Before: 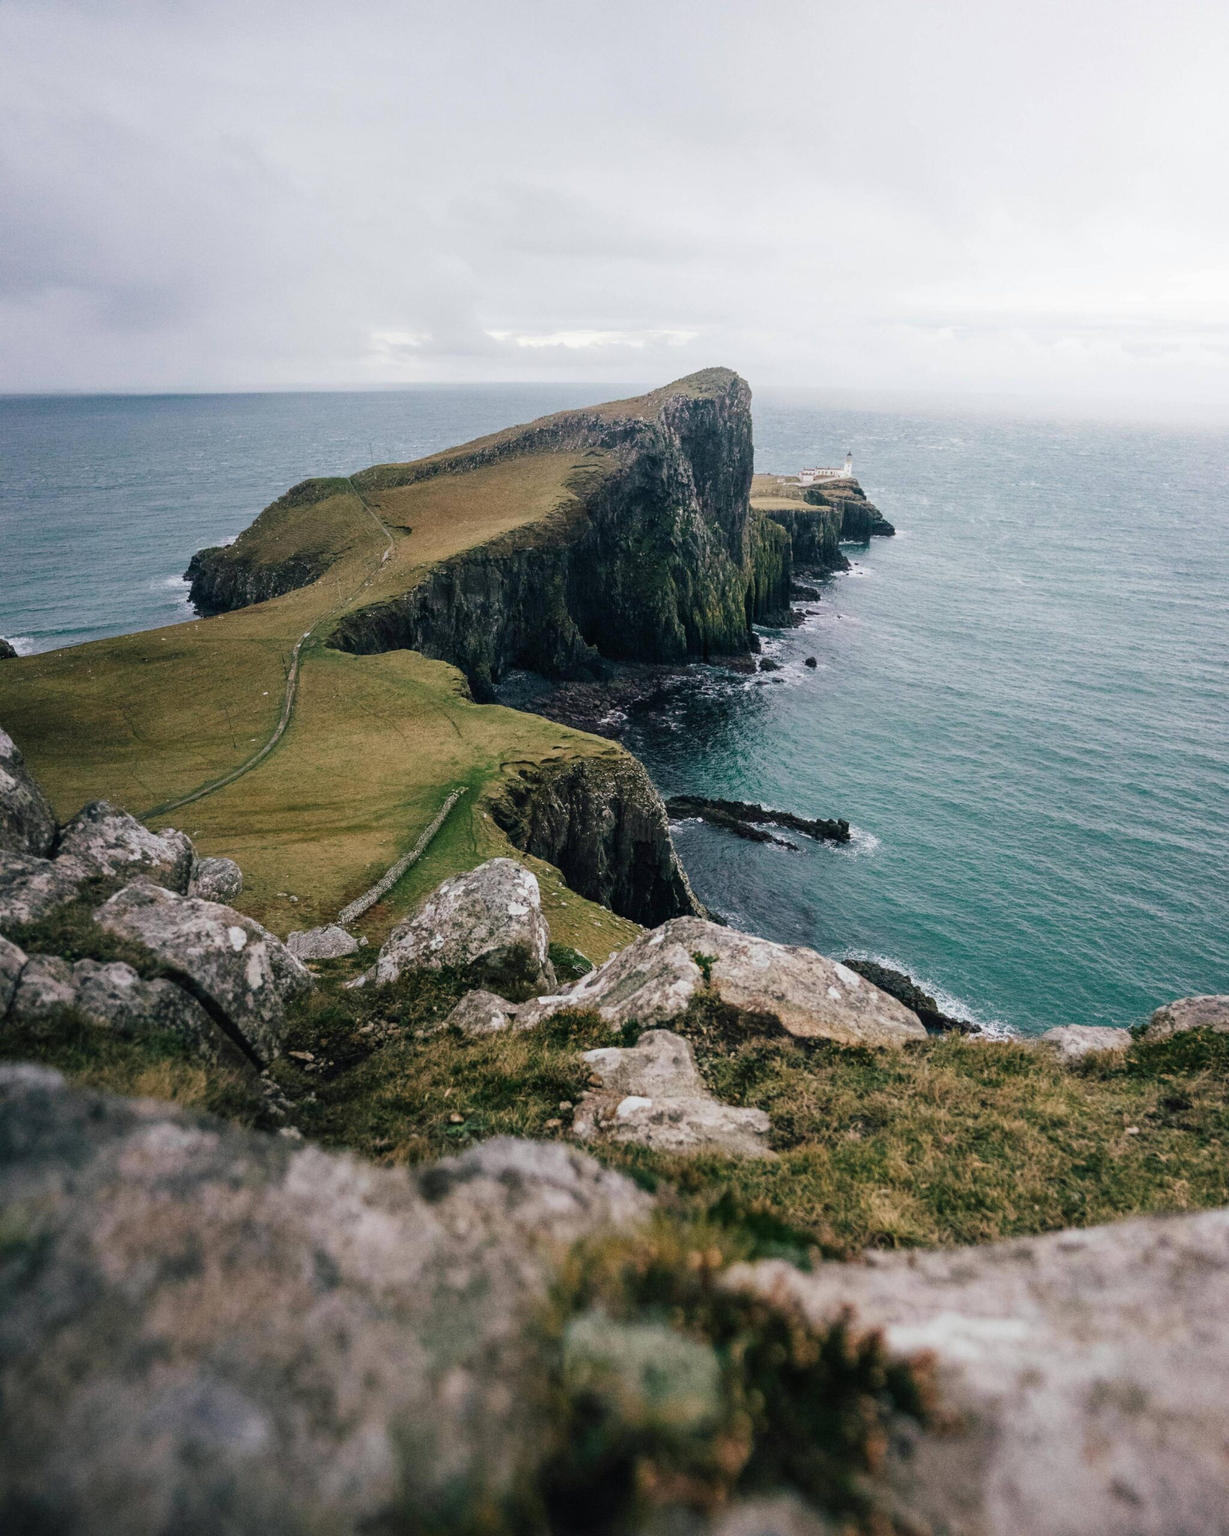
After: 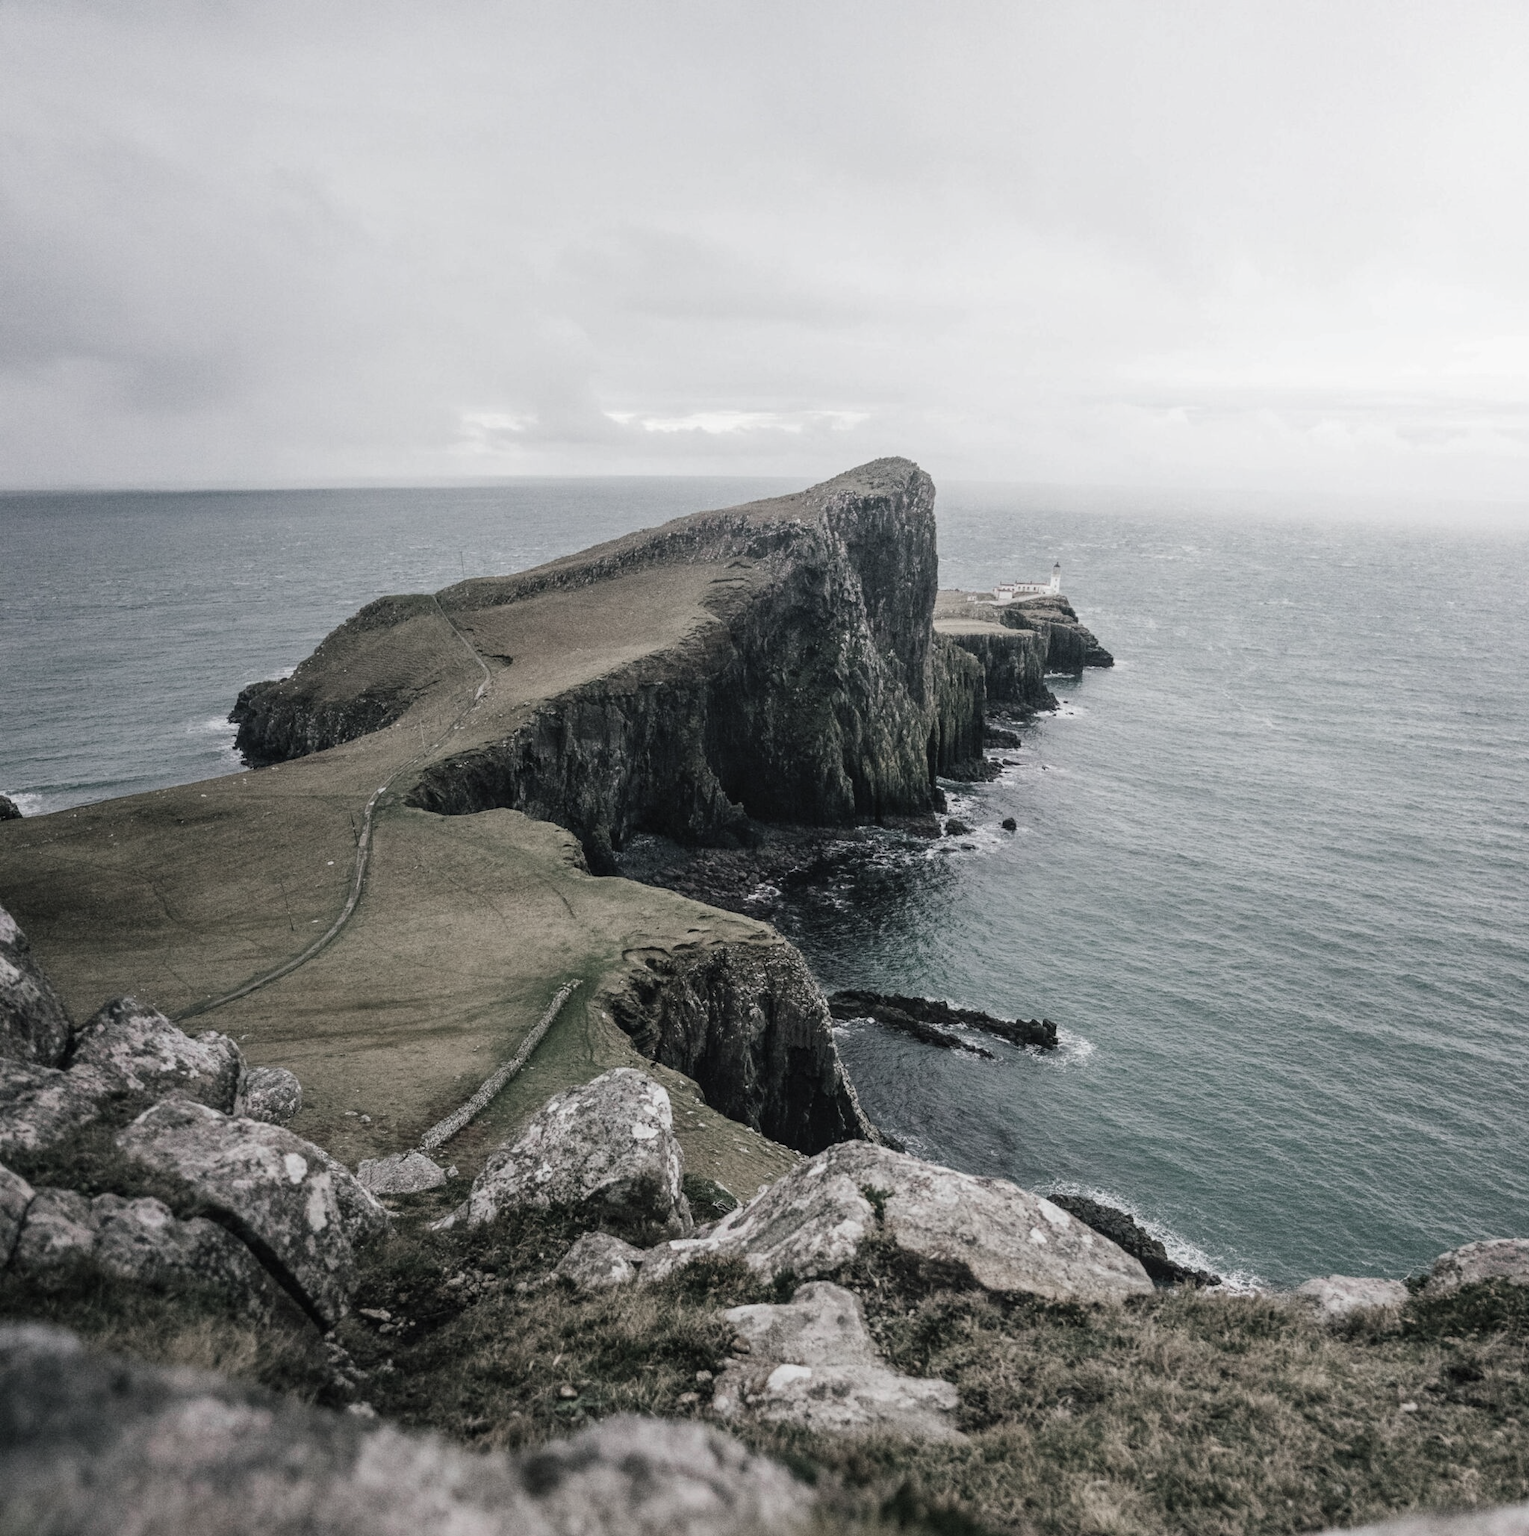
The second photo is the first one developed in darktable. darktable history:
local contrast: detail 110%
color zones: curves: ch1 [(0, 0.34) (0.143, 0.164) (0.286, 0.152) (0.429, 0.176) (0.571, 0.173) (0.714, 0.188) (0.857, 0.199) (1, 0.34)]
crop: bottom 19.644%
